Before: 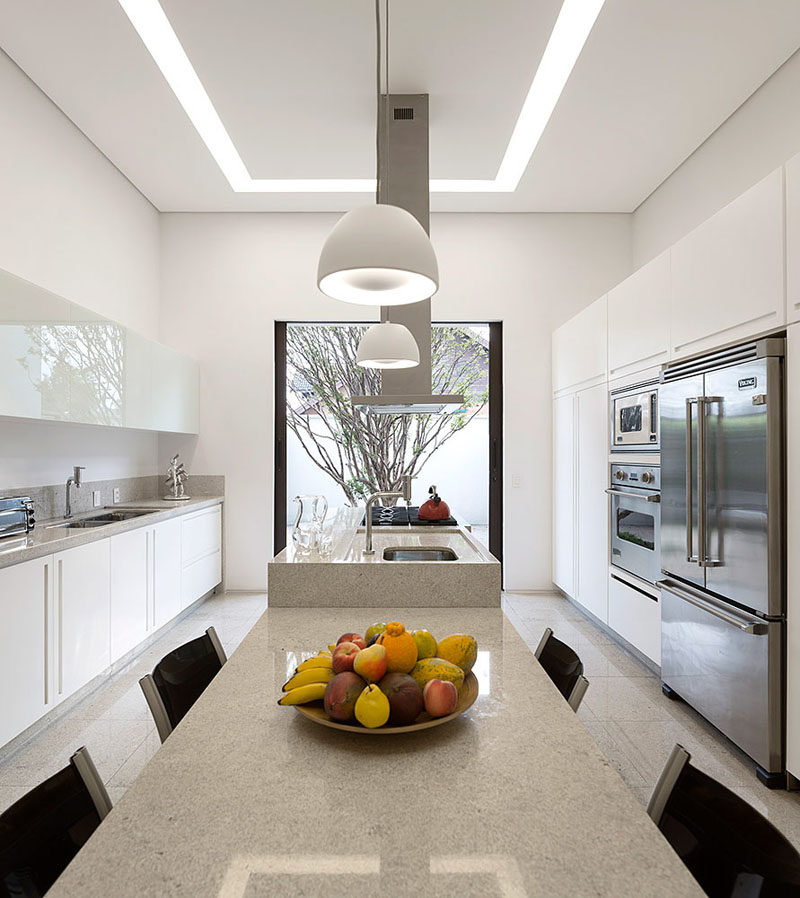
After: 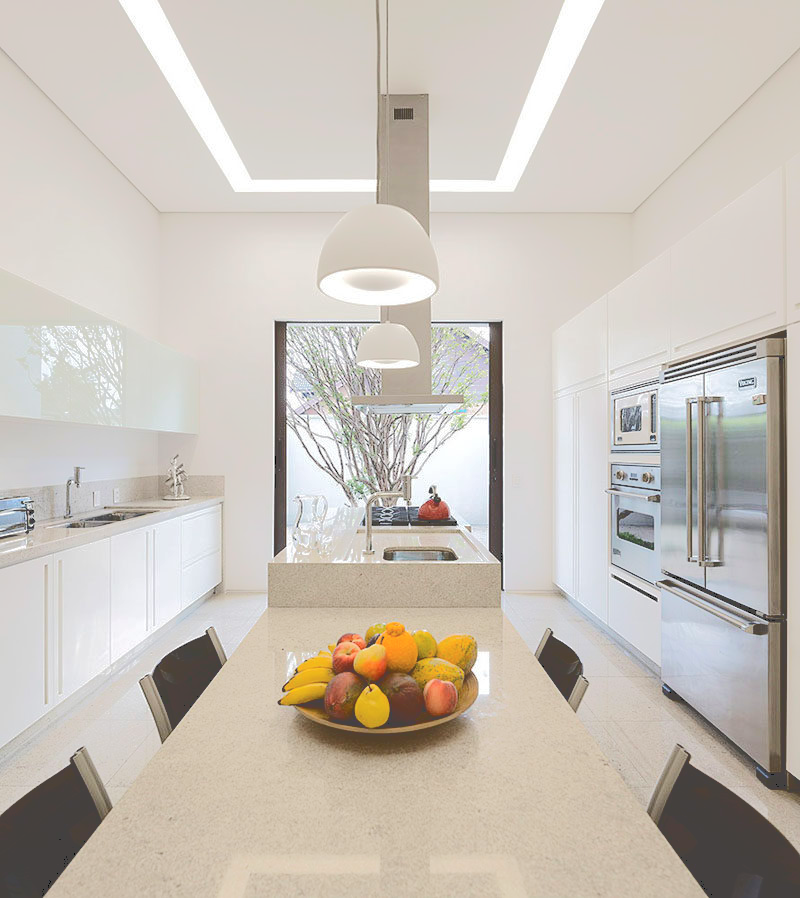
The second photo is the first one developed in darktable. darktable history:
base curve: curves: ch0 [(0, 0) (0.158, 0.273) (0.879, 0.895) (1, 1)]
tone curve: curves: ch0 [(0, 0) (0.003, 0.272) (0.011, 0.275) (0.025, 0.275) (0.044, 0.278) (0.069, 0.282) (0.1, 0.284) (0.136, 0.287) (0.177, 0.294) (0.224, 0.314) (0.277, 0.347) (0.335, 0.403) (0.399, 0.473) (0.468, 0.552) (0.543, 0.622) (0.623, 0.69) (0.709, 0.756) (0.801, 0.818) (0.898, 0.865) (1, 1)], color space Lab, independent channels, preserve colors none
